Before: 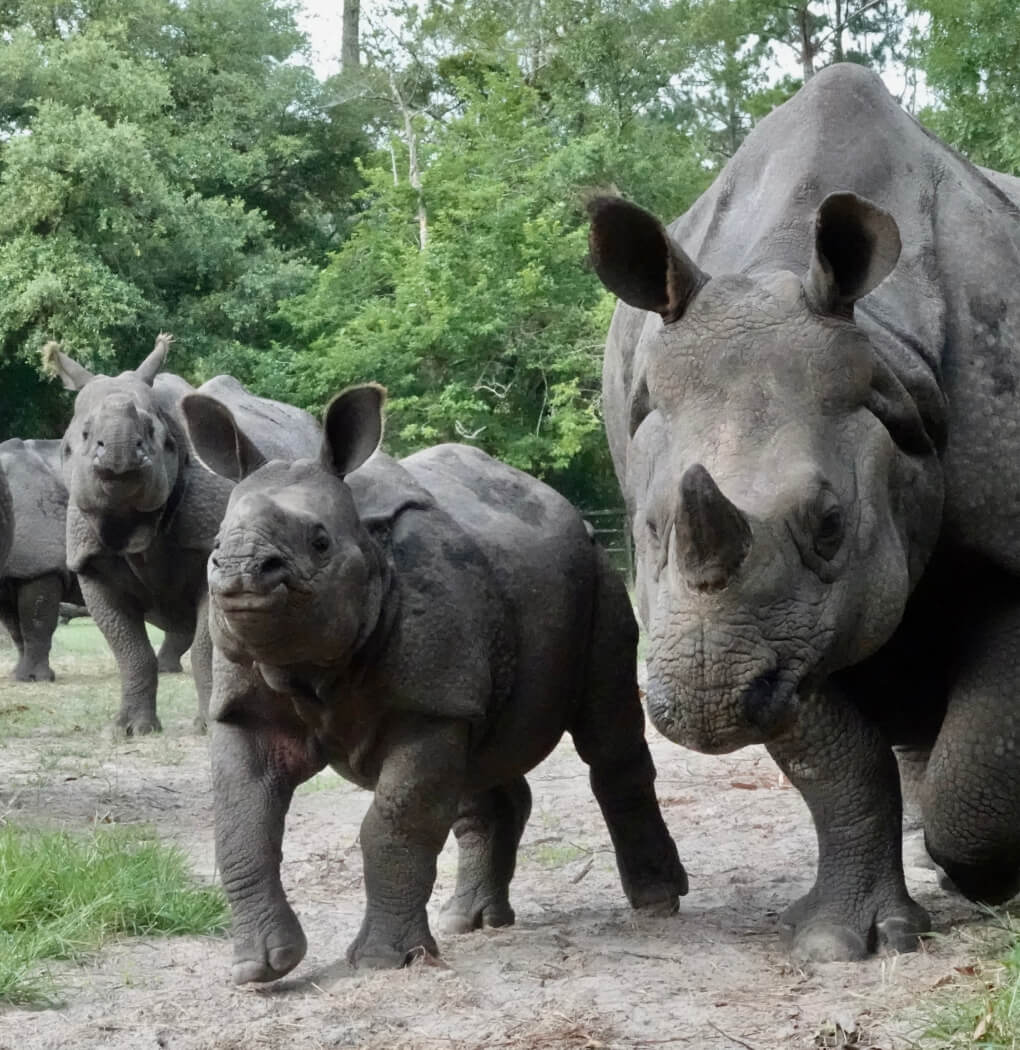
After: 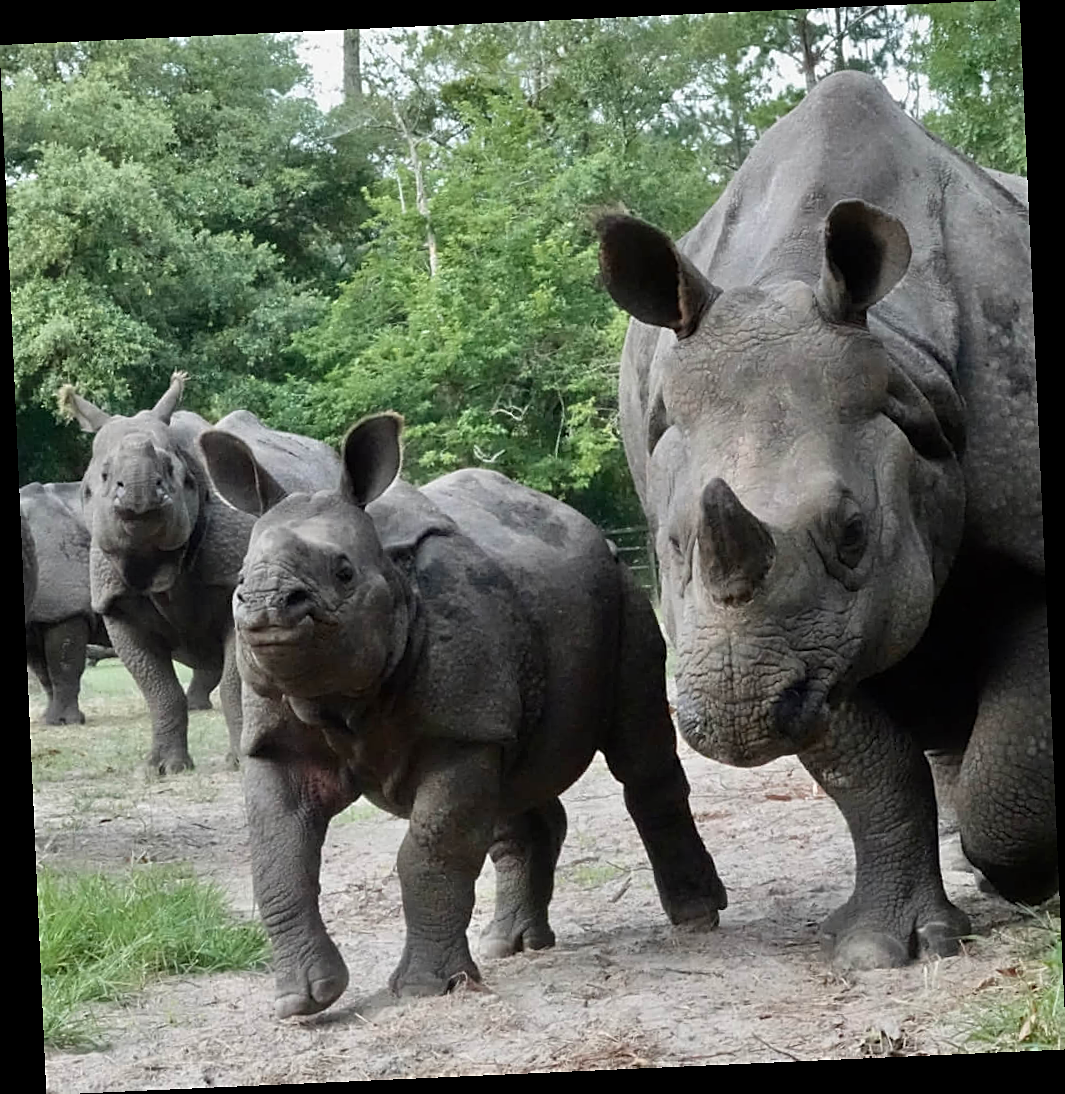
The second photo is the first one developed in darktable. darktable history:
sharpen: amount 0.478
rotate and perspective: rotation -2.56°, automatic cropping off
exposure: compensate highlight preservation false
